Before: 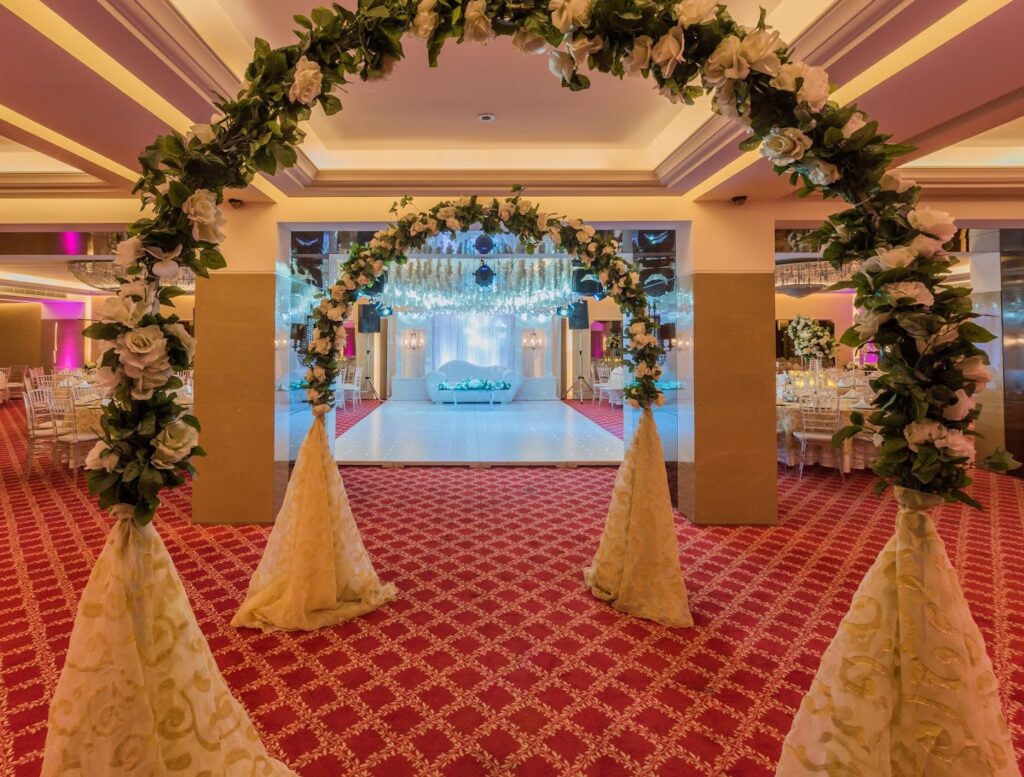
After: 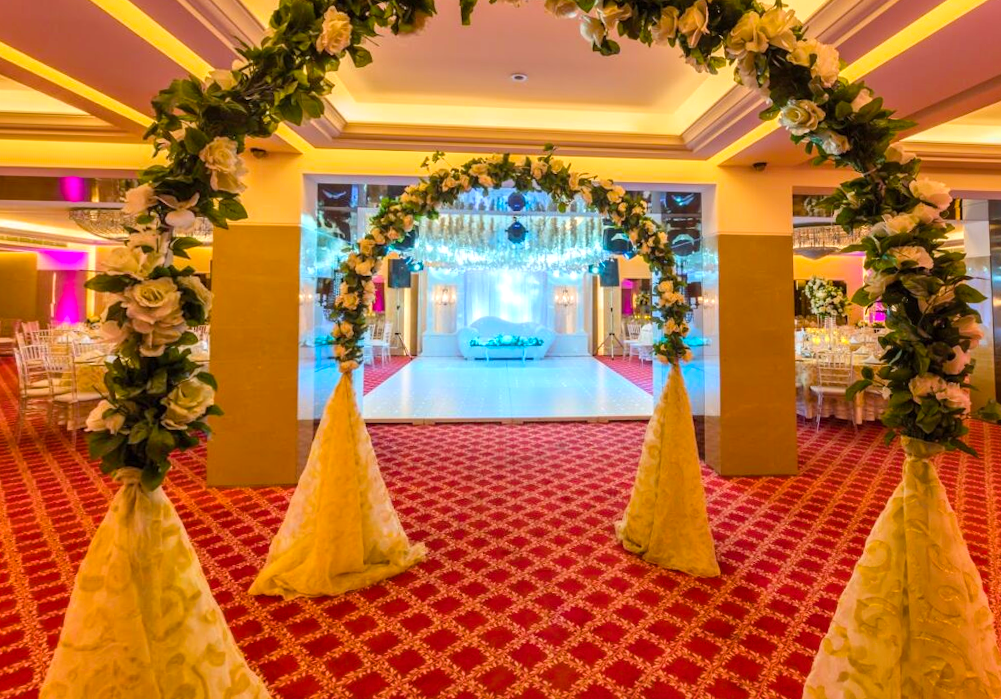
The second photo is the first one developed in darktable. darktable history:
white balance: red 0.978, blue 0.999
color balance rgb: perceptual saturation grading › global saturation 25%, global vibrance 20%
exposure: exposure 0.6 EV, compensate highlight preservation false
crop: left 0.434%, top 0.485%, right 0.244%, bottom 0.386%
rotate and perspective: rotation -0.013°, lens shift (vertical) -0.027, lens shift (horizontal) 0.178, crop left 0.016, crop right 0.989, crop top 0.082, crop bottom 0.918
